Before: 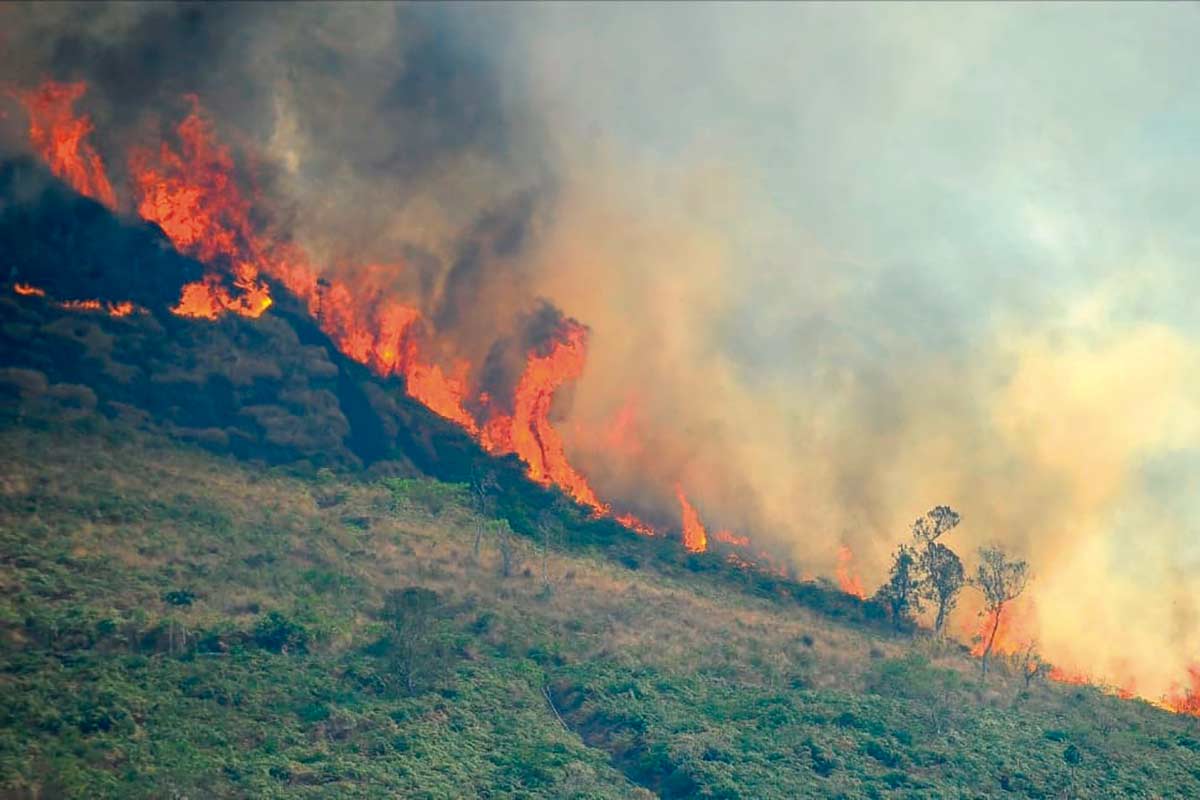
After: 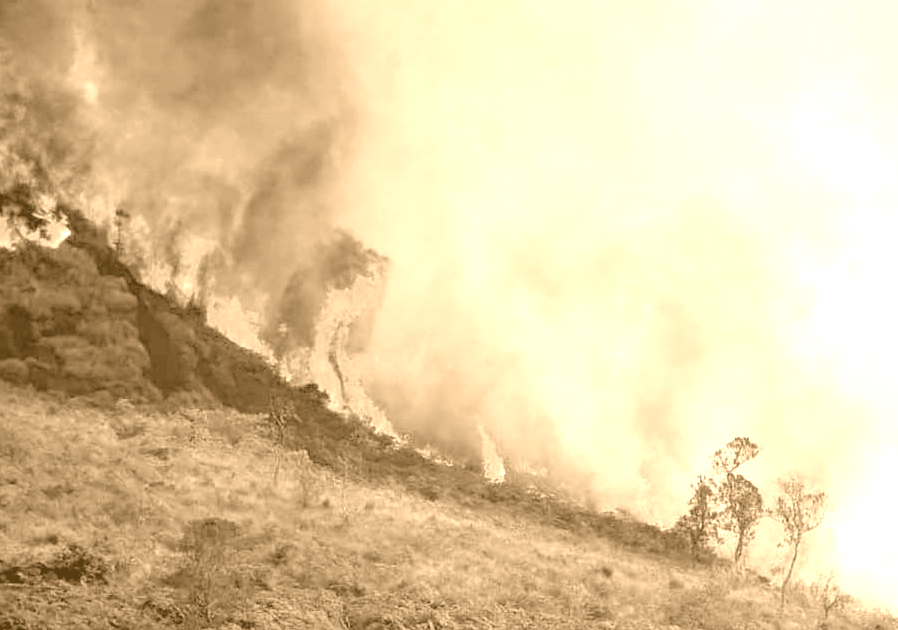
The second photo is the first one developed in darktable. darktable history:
colorize: hue 28.8°, source mix 100%
rgb levels: levels [[0.034, 0.472, 0.904], [0, 0.5, 1], [0, 0.5, 1]]
crop: left 16.768%, top 8.653%, right 8.362%, bottom 12.485%
